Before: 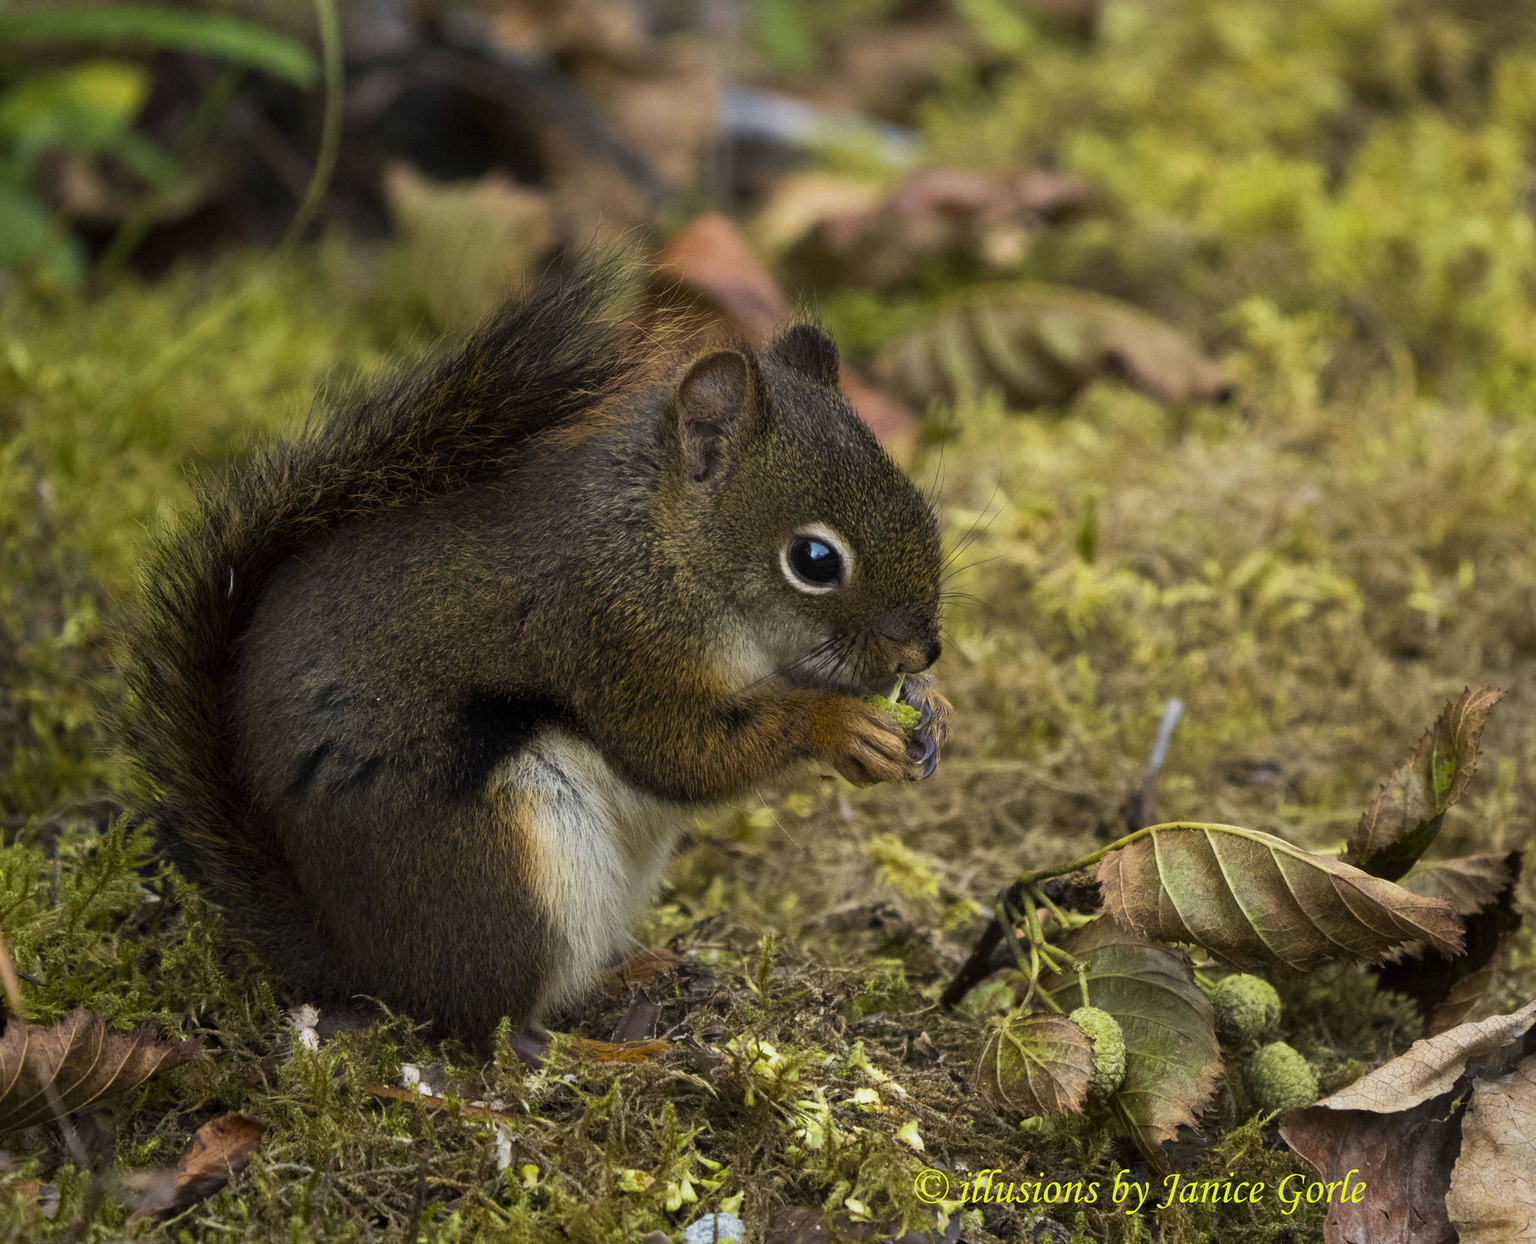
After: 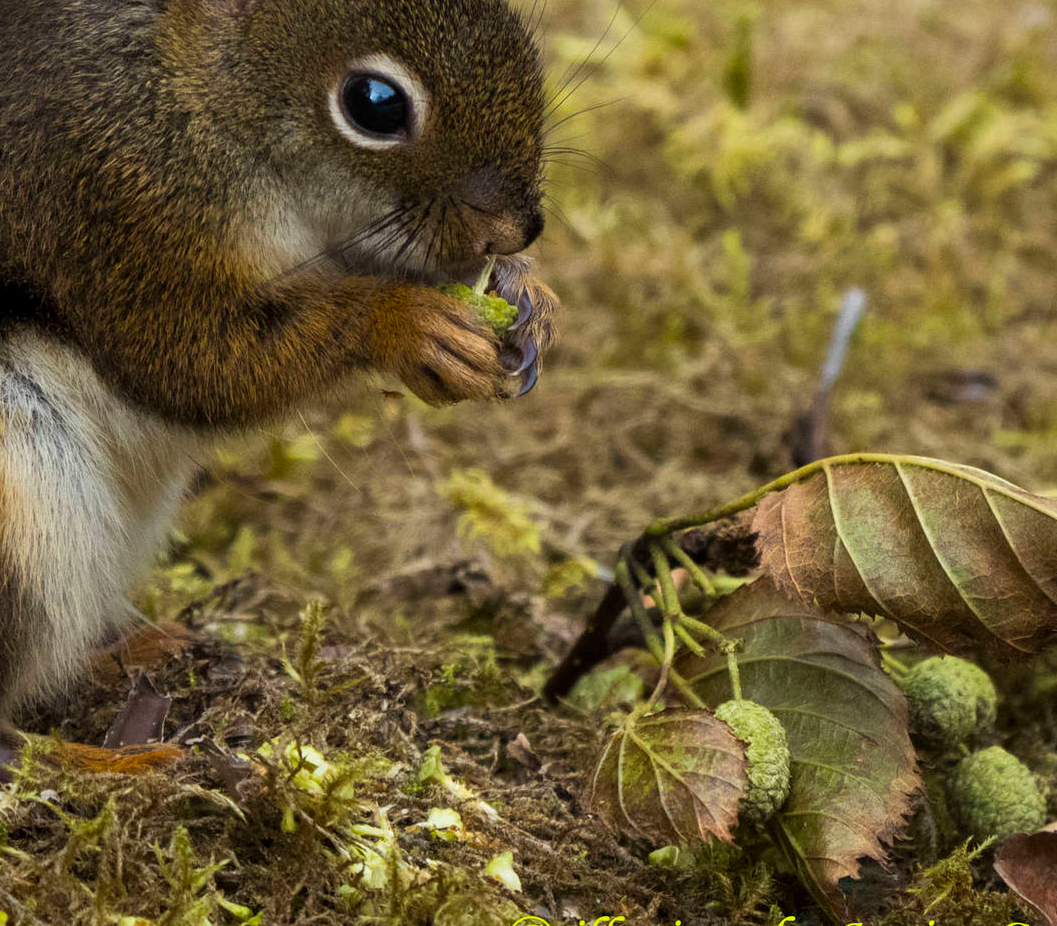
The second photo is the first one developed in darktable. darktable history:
crop: left 34.721%, top 38.773%, right 13.634%, bottom 5.376%
